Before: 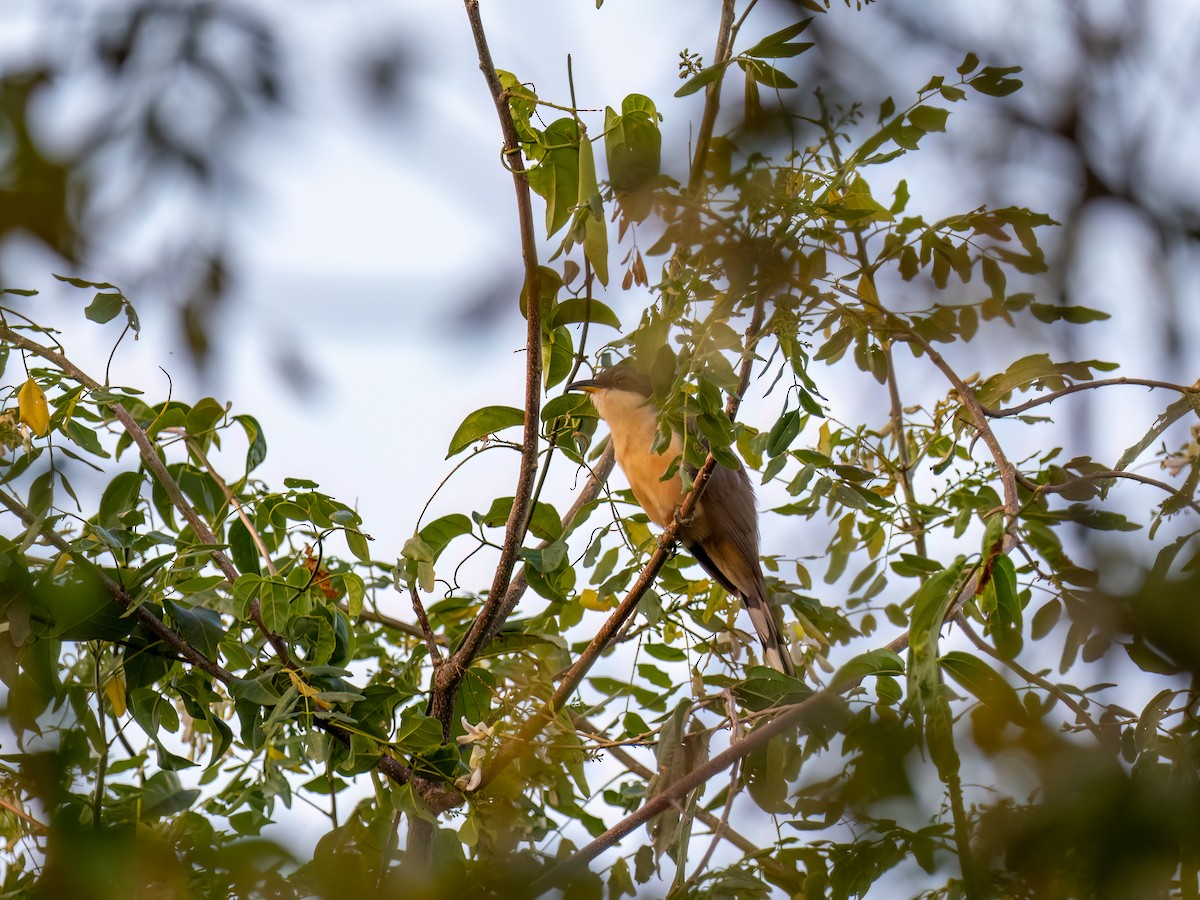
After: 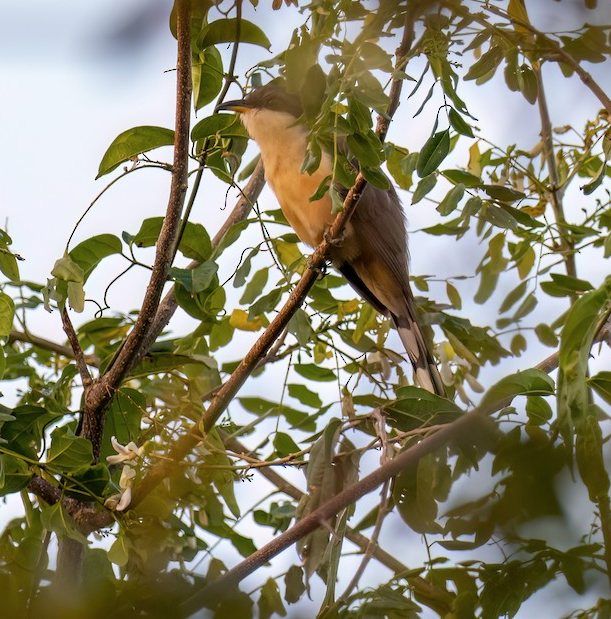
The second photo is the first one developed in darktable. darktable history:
contrast brightness saturation: saturation -0.05
crop and rotate: left 29.237%, top 31.152%, right 19.807%
